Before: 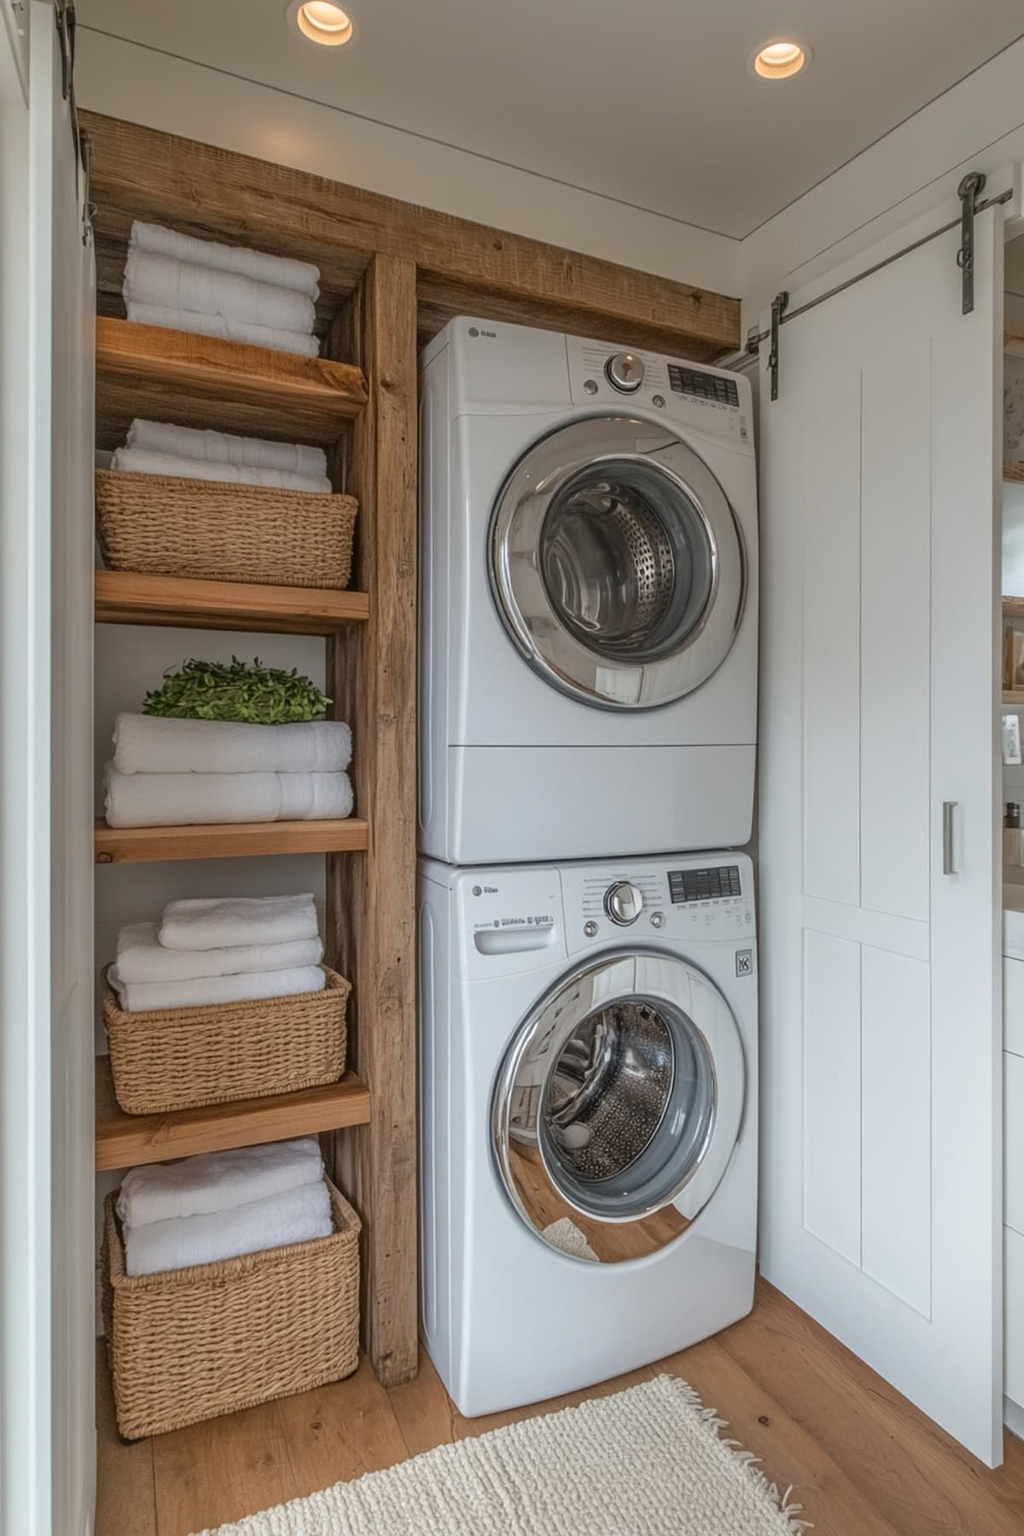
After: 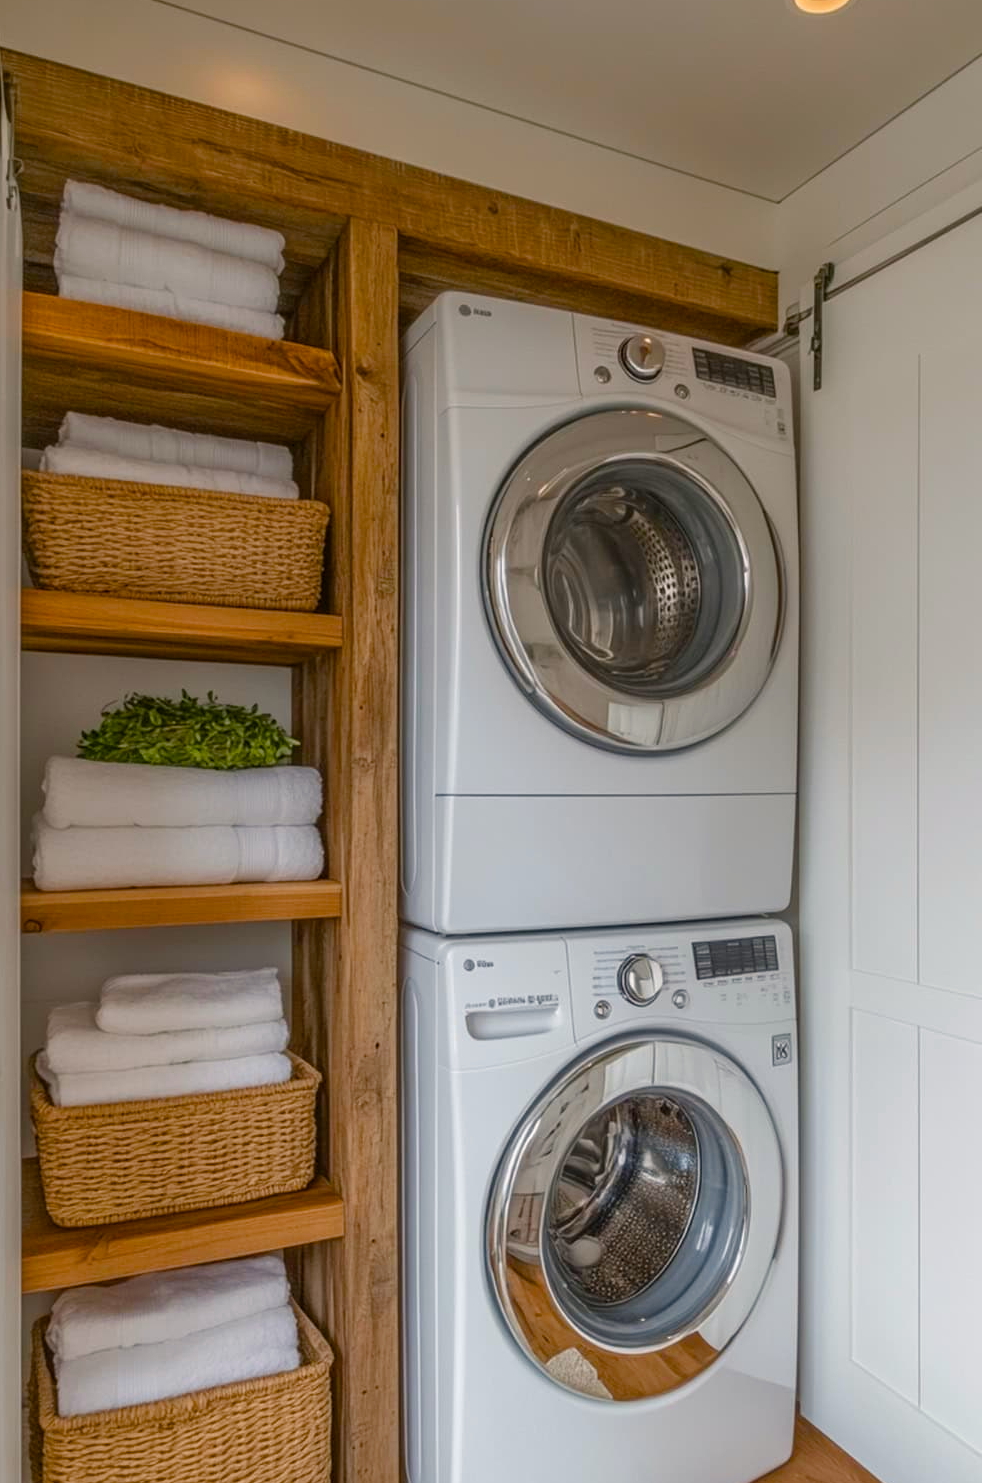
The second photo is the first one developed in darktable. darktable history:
crop and rotate: left 7.53%, top 4.437%, right 10.586%, bottom 13.14%
color balance rgb: highlights gain › chroma 1.016%, highlights gain › hue 60.08°, perceptual saturation grading › global saturation 44.693%, perceptual saturation grading › highlights -25.41%, perceptual saturation grading › shadows 49.951%
